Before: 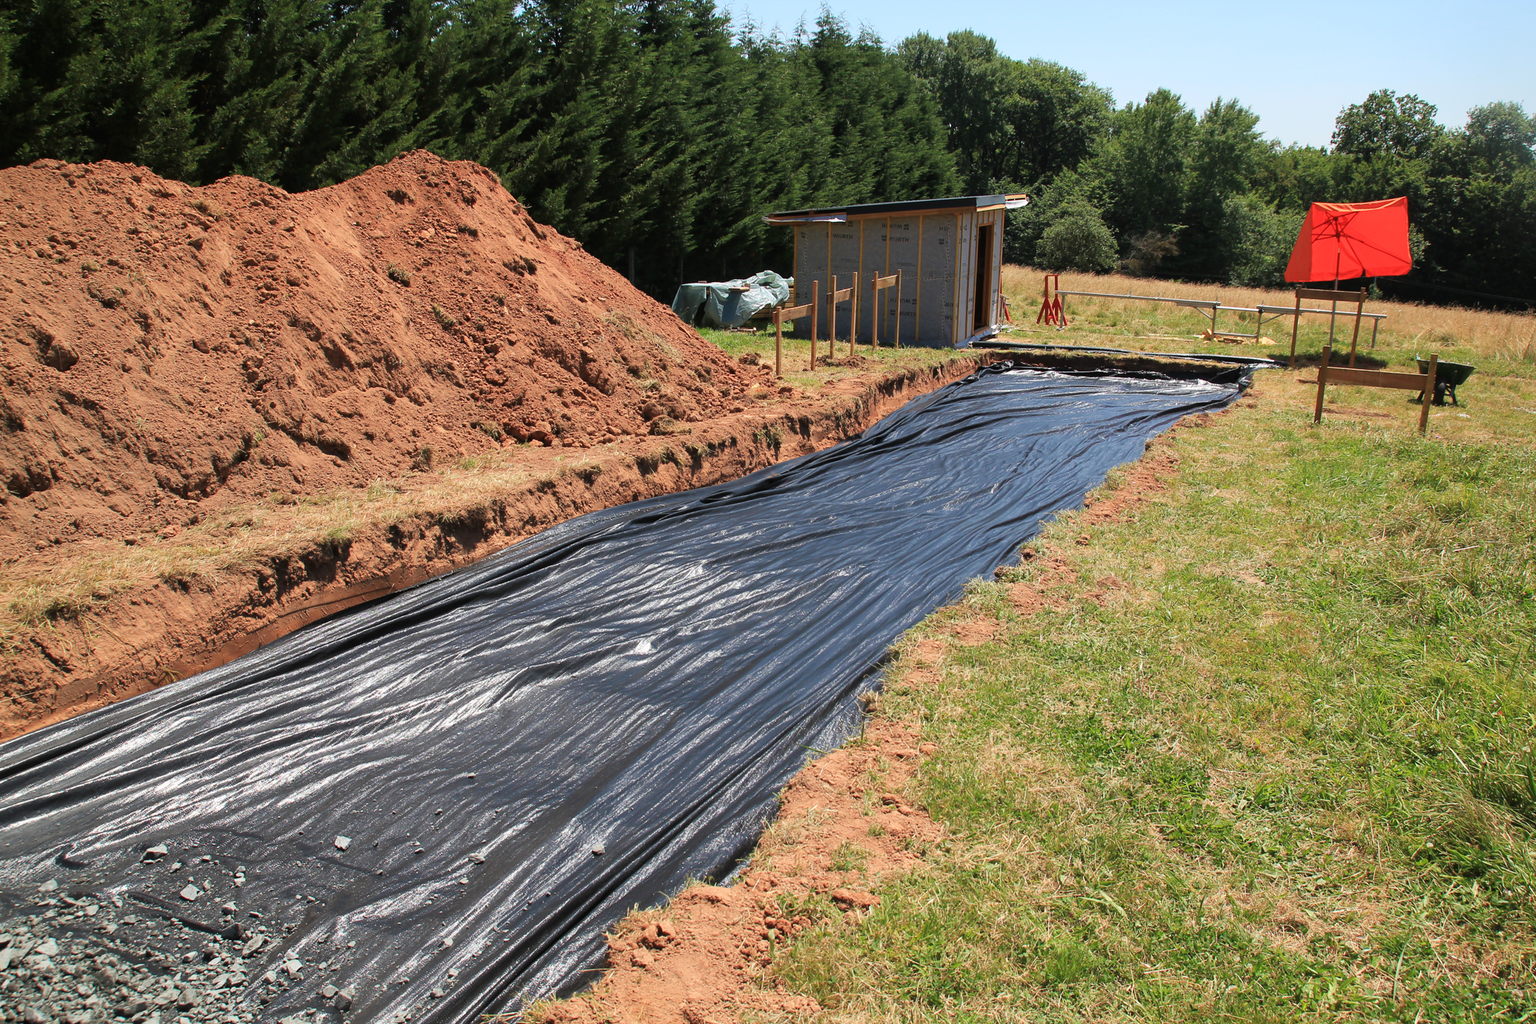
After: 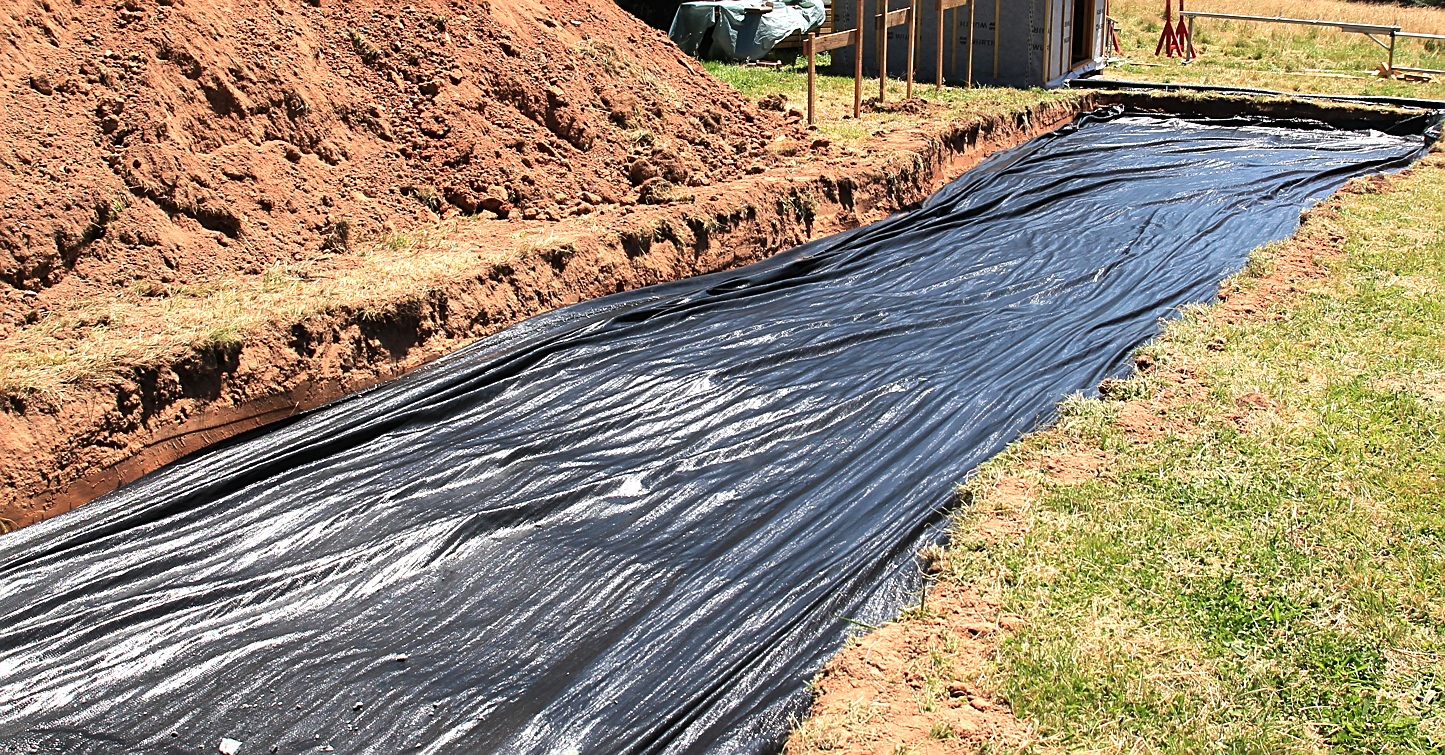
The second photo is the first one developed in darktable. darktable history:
crop: left 11.123%, top 27.61%, right 18.3%, bottom 17.034%
tone equalizer: -8 EV -0.75 EV, -7 EV -0.7 EV, -6 EV -0.6 EV, -5 EV -0.4 EV, -3 EV 0.4 EV, -2 EV 0.6 EV, -1 EV 0.7 EV, +0 EV 0.75 EV, edges refinement/feathering 500, mask exposure compensation -1.57 EV, preserve details no
sharpen: on, module defaults
